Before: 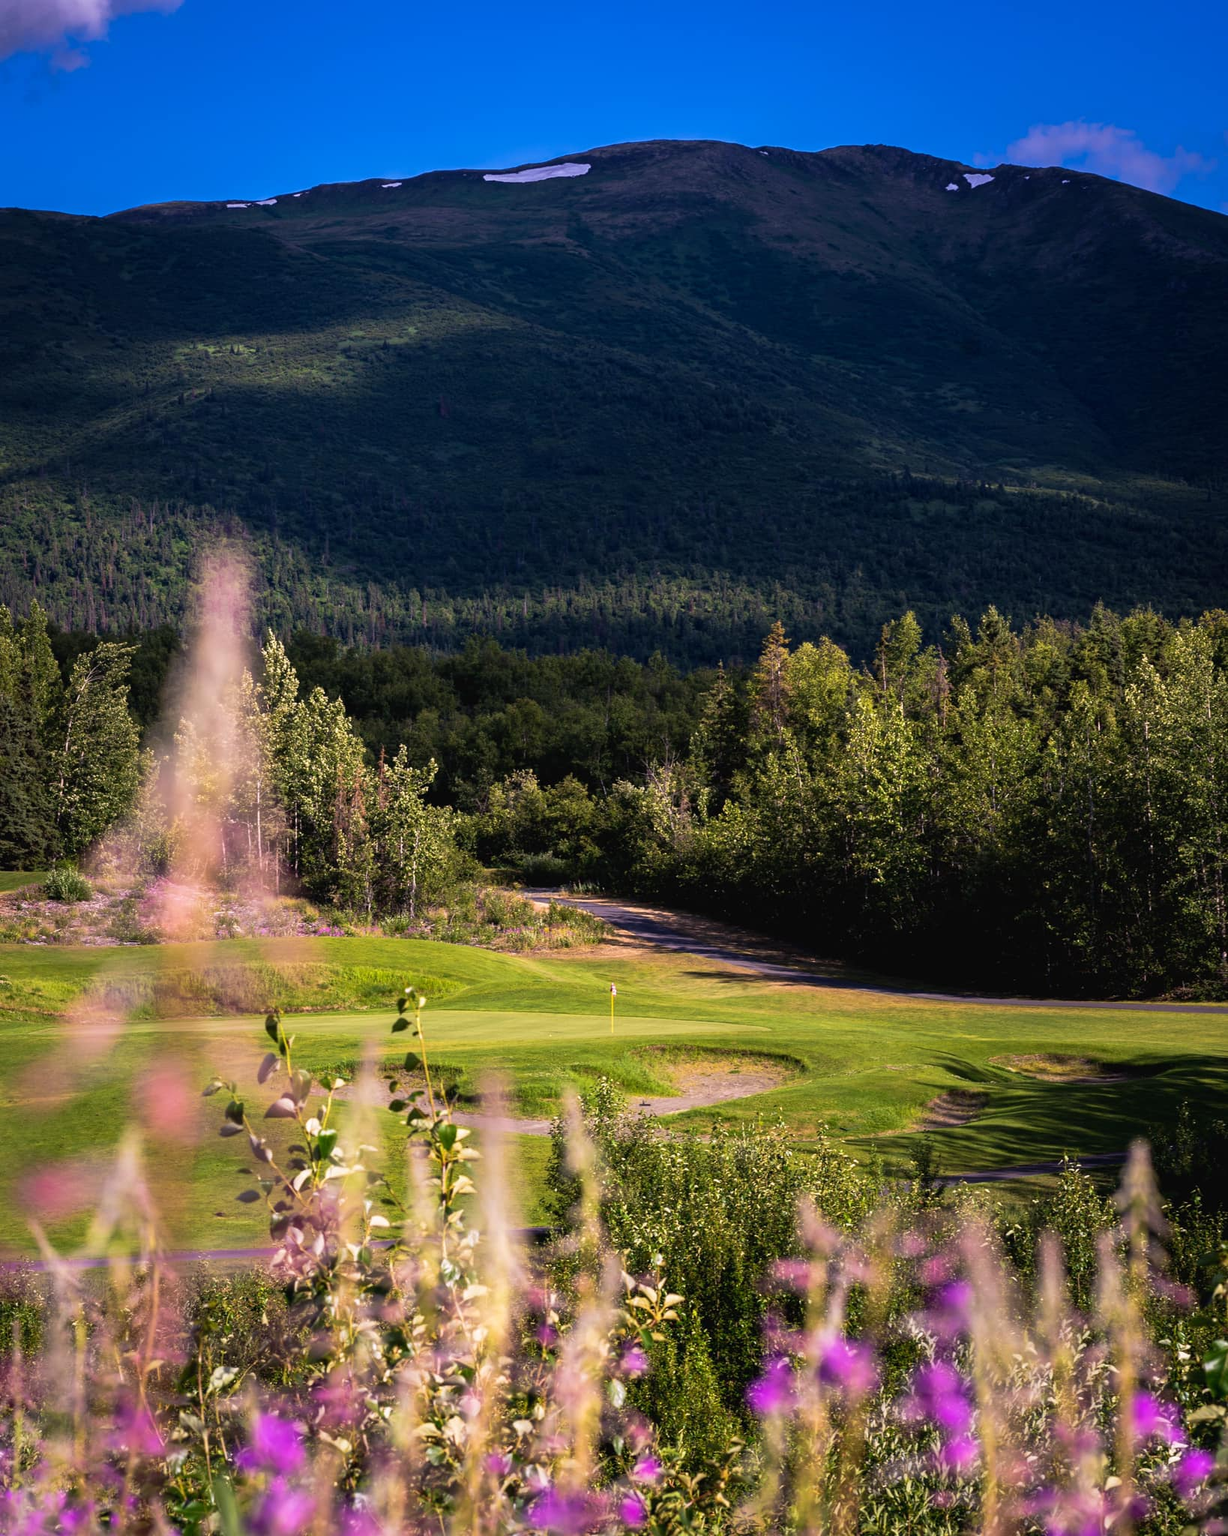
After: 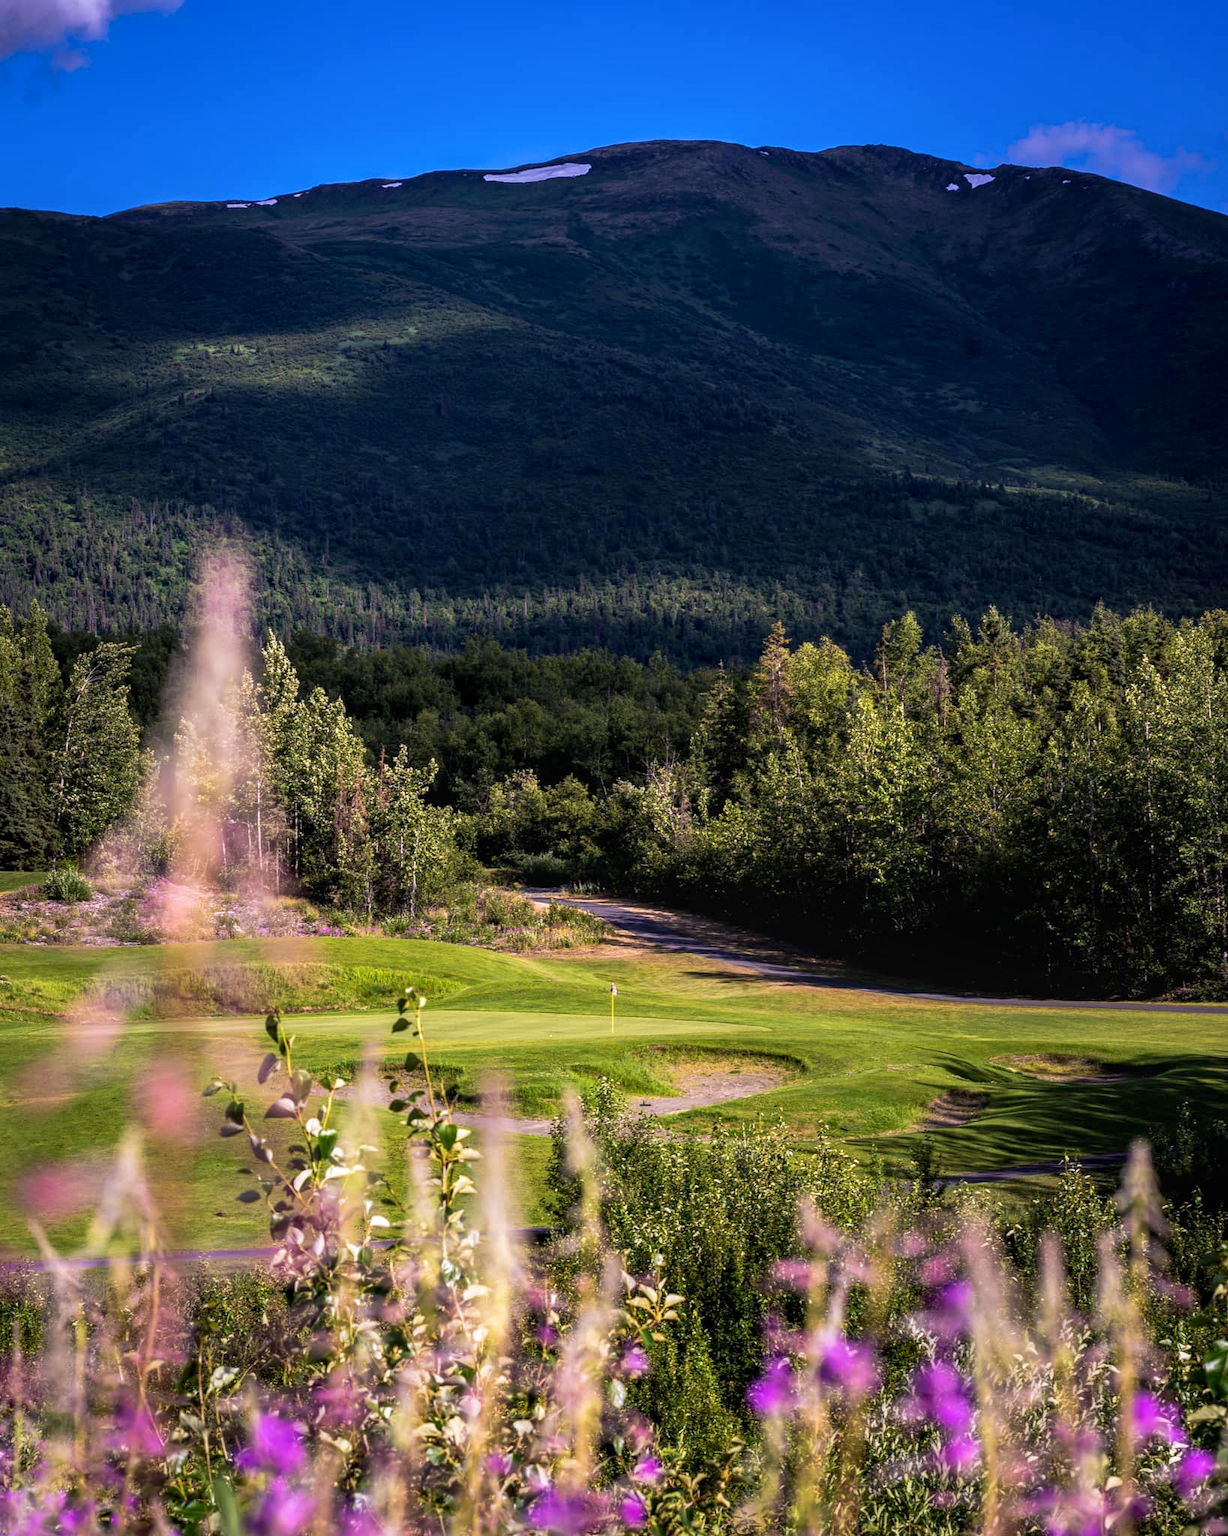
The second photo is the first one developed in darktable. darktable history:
white balance: red 0.976, blue 1.04
local contrast: on, module defaults
